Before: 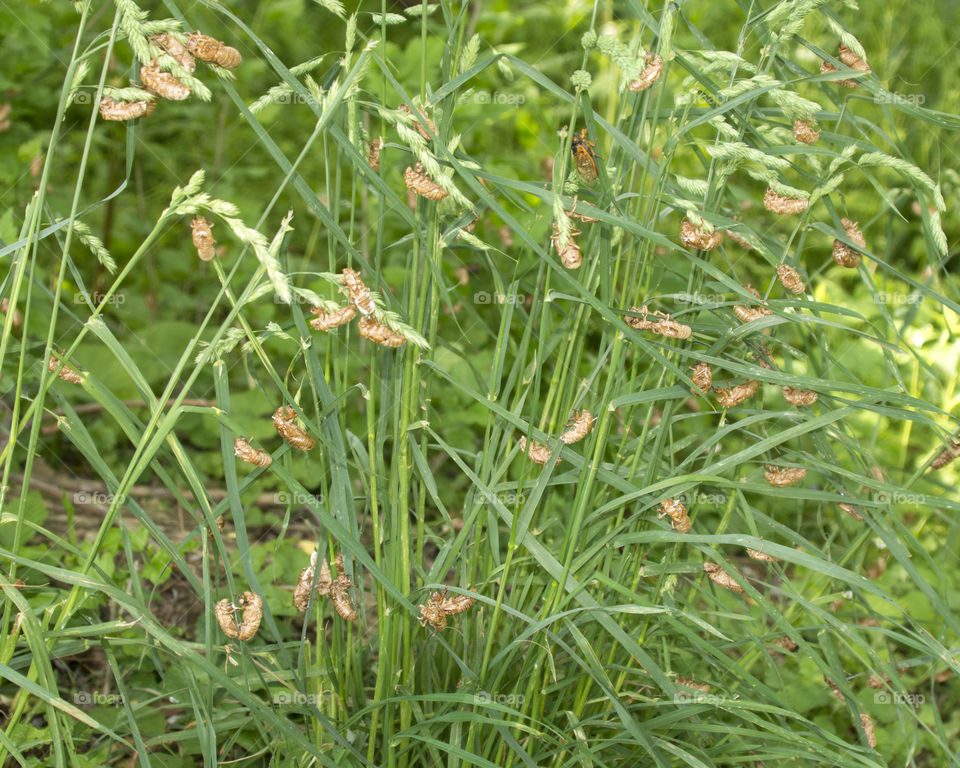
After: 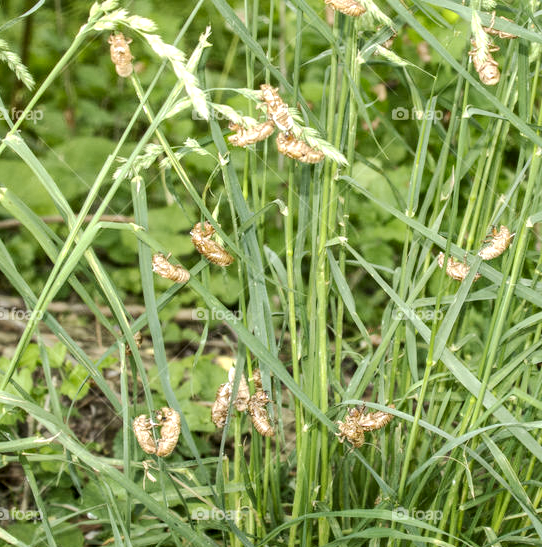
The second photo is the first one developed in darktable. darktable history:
crop: left 8.609%, top 24.083%, right 34.926%, bottom 4.617%
local contrast: highlights 44%, shadows 63%, detail 137%, midtone range 0.519
base curve: curves: ch0 [(0, 0) (0.262, 0.32) (0.722, 0.705) (1, 1)], preserve colors none
tone equalizer: -8 EV -0.427 EV, -7 EV -0.404 EV, -6 EV -0.339 EV, -5 EV -0.237 EV, -3 EV 0.247 EV, -2 EV 0.31 EV, -1 EV 0.386 EV, +0 EV 0.398 EV, edges refinement/feathering 500, mask exposure compensation -1.57 EV, preserve details no
